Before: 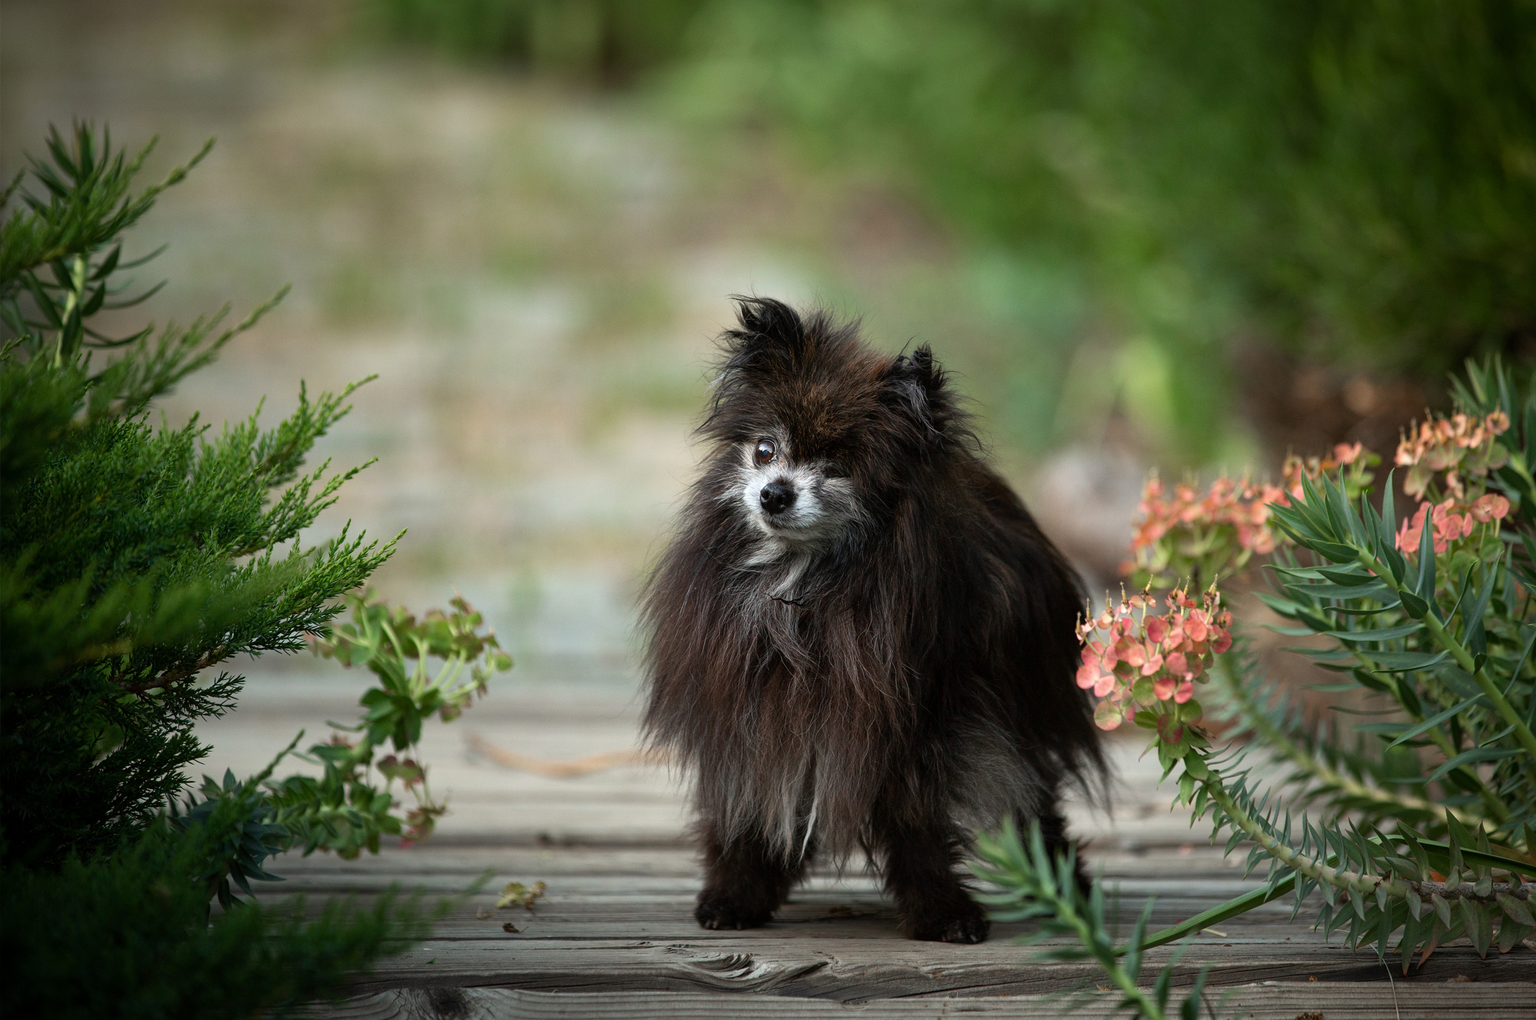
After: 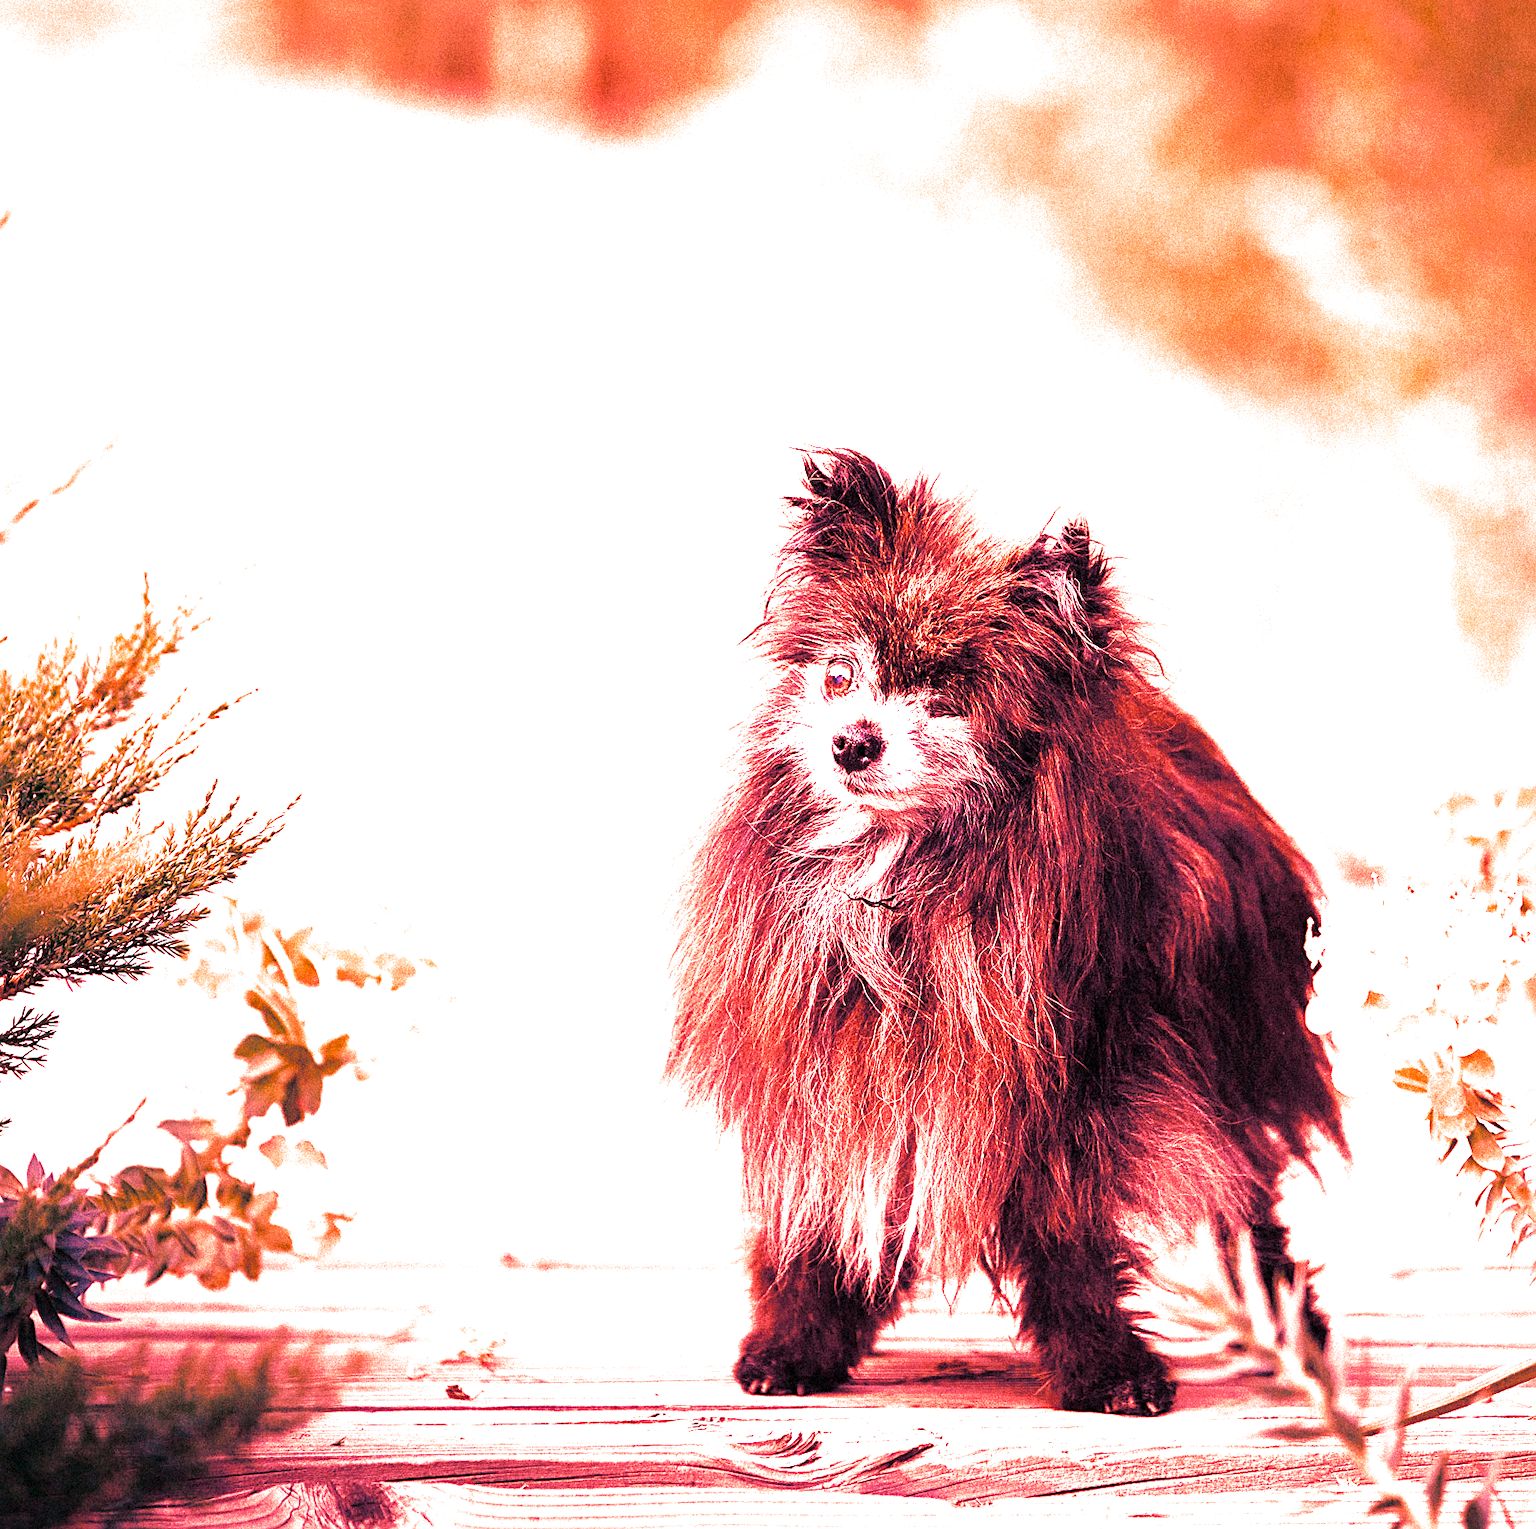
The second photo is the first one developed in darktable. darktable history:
grain: mid-tones bias 0%
white balance: red 4.26, blue 1.802
sharpen: on, module defaults
tone curve: curves: ch0 [(0, 0) (0.003, 0.004) (0.011, 0.015) (0.025, 0.033) (0.044, 0.059) (0.069, 0.093) (0.1, 0.133) (0.136, 0.182) (0.177, 0.237) (0.224, 0.3) (0.277, 0.369) (0.335, 0.437) (0.399, 0.511) (0.468, 0.584) (0.543, 0.656) (0.623, 0.729) (0.709, 0.8) (0.801, 0.872) (0.898, 0.935) (1, 1)], preserve colors none
crop and rotate: left 13.409%, right 19.924%
split-toning: shadows › hue 216°, shadows › saturation 1, highlights › hue 57.6°, balance -33.4
exposure: exposure 0.2 EV, compensate highlight preservation false
